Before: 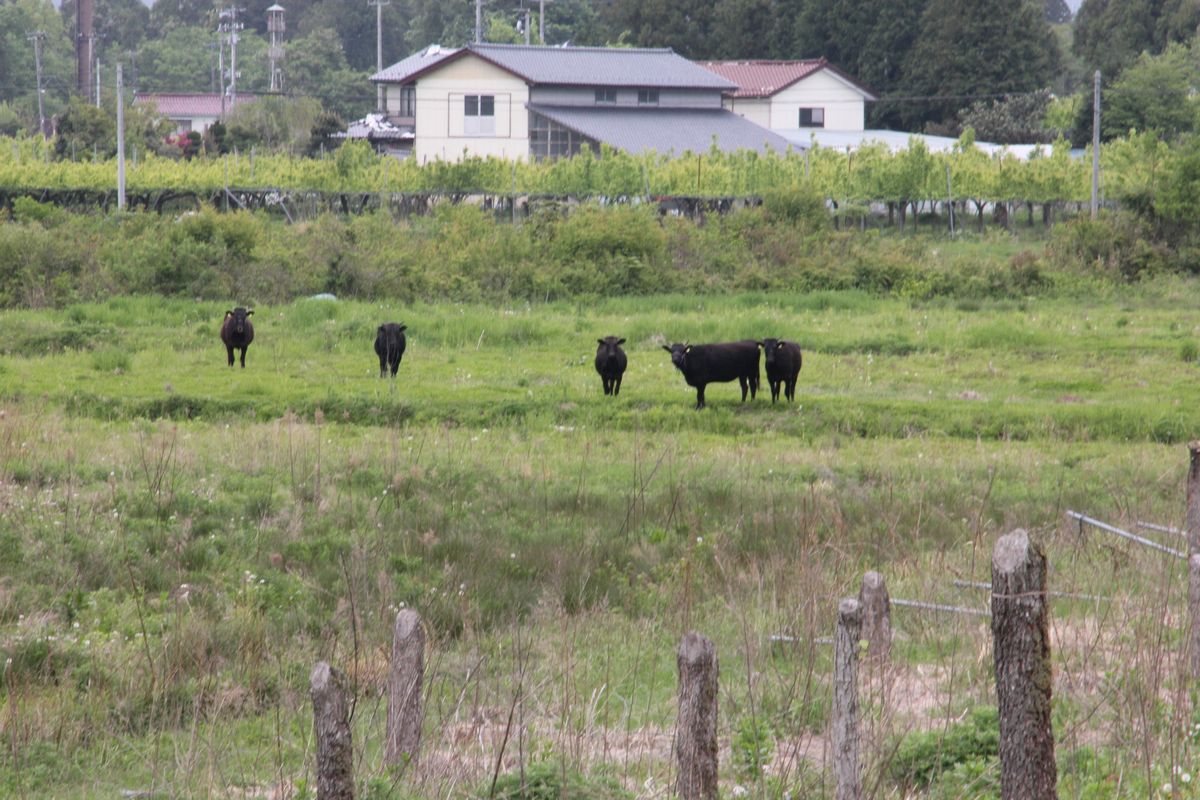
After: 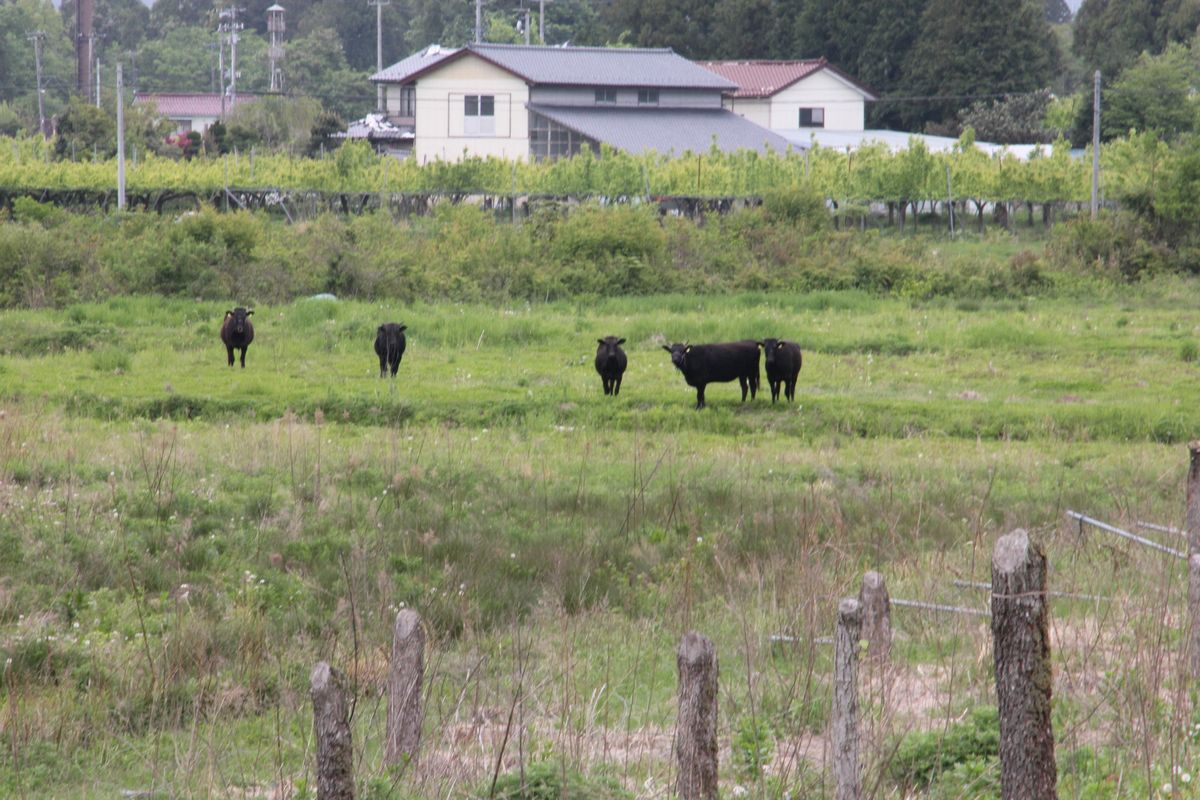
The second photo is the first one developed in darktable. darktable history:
shadows and highlights: shadows -40.51, highlights 64.51, soften with gaussian
